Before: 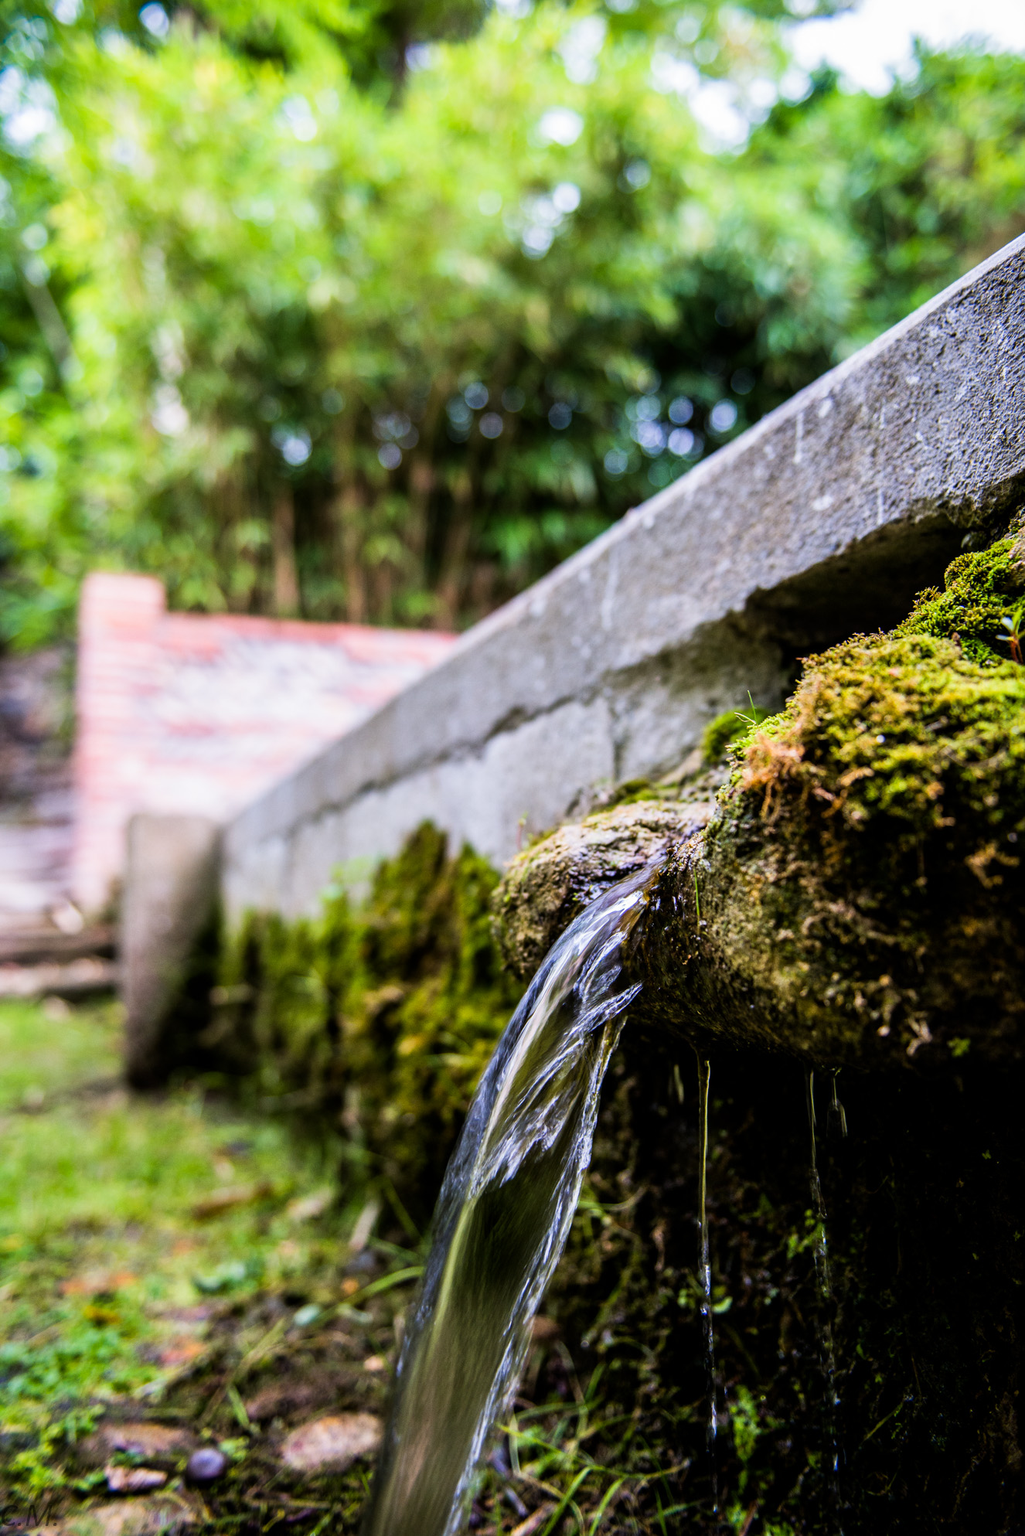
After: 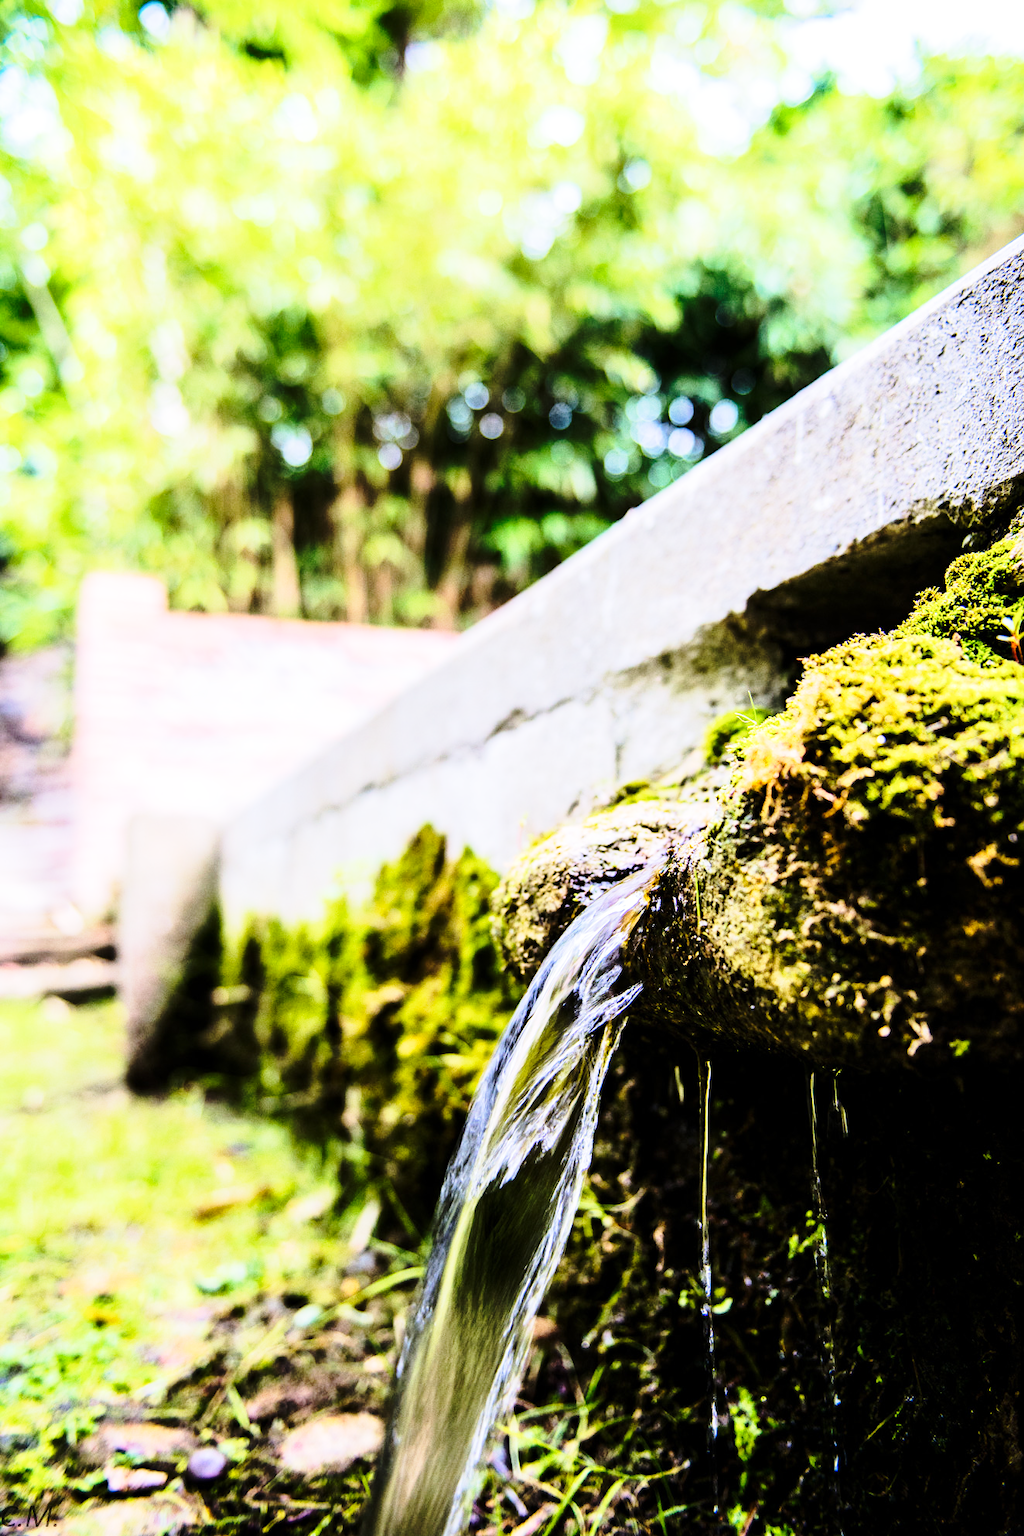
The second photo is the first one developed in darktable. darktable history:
base curve: curves: ch0 [(0, 0) (0.028, 0.03) (0.121, 0.232) (0.46, 0.748) (0.859, 0.968) (1, 1)], preserve colors none
tone equalizer: -7 EV 0.145 EV, -6 EV 0.597 EV, -5 EV 1.14 EV, -4 EV 1.36 EV, -3 EV 1.14 EV, -2 EV 0.6 EV, -1 EV 0.154 EV, edges refinement/feathering 500, mask exposure compensation -1.57 EV, preserve details no
